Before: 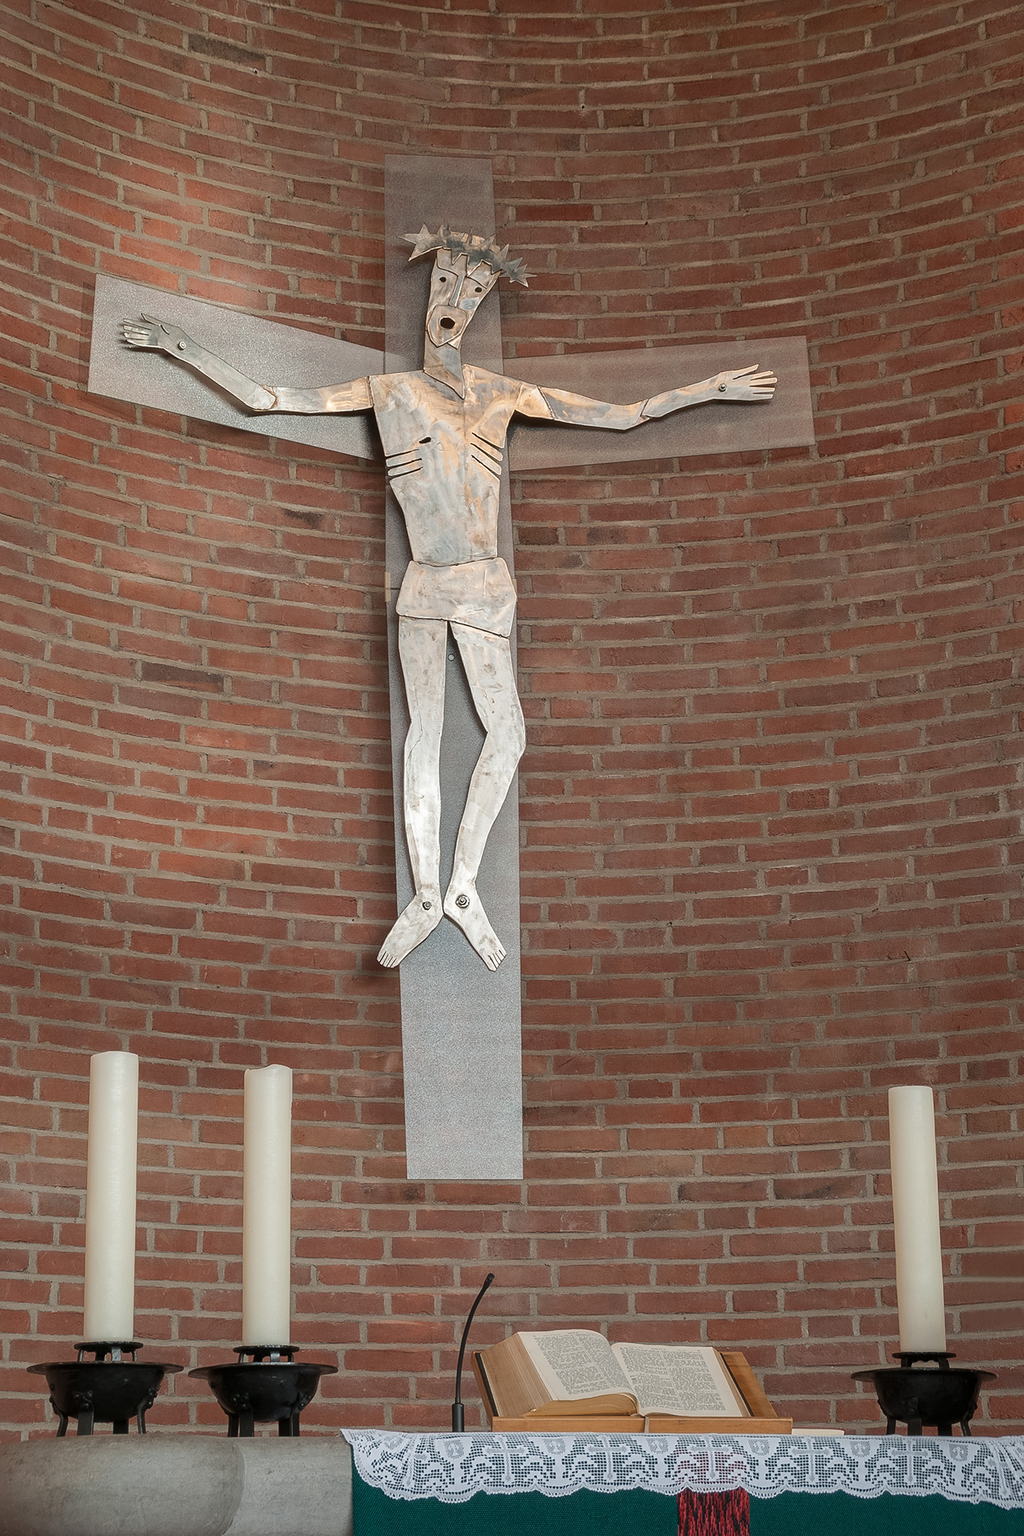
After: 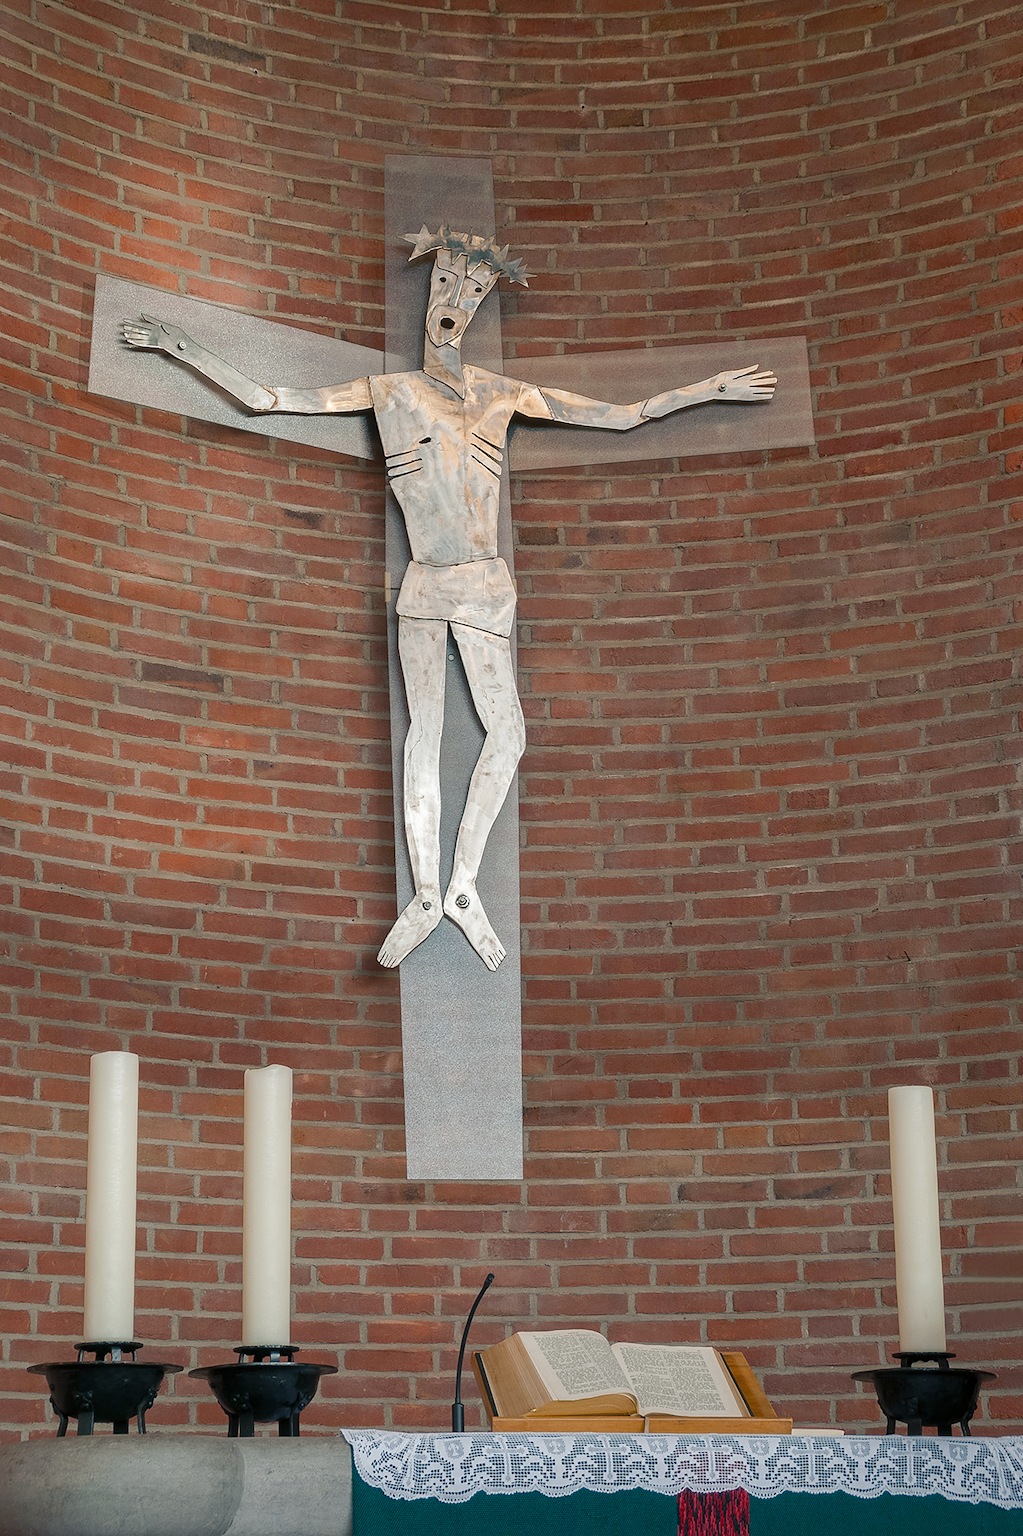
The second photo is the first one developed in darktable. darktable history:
color balance rgb: shadows lift › chroma 7.111%, shadows lift › hue 244.04°, power › hue 312.89°, perceptual saturation grading › global saturation 0.962%, perceptual saturation grading › highlights -17.784%, perceptual saturation grading › mid-tones 33.392%, perceptual saturation grading › shadows 50.376%
